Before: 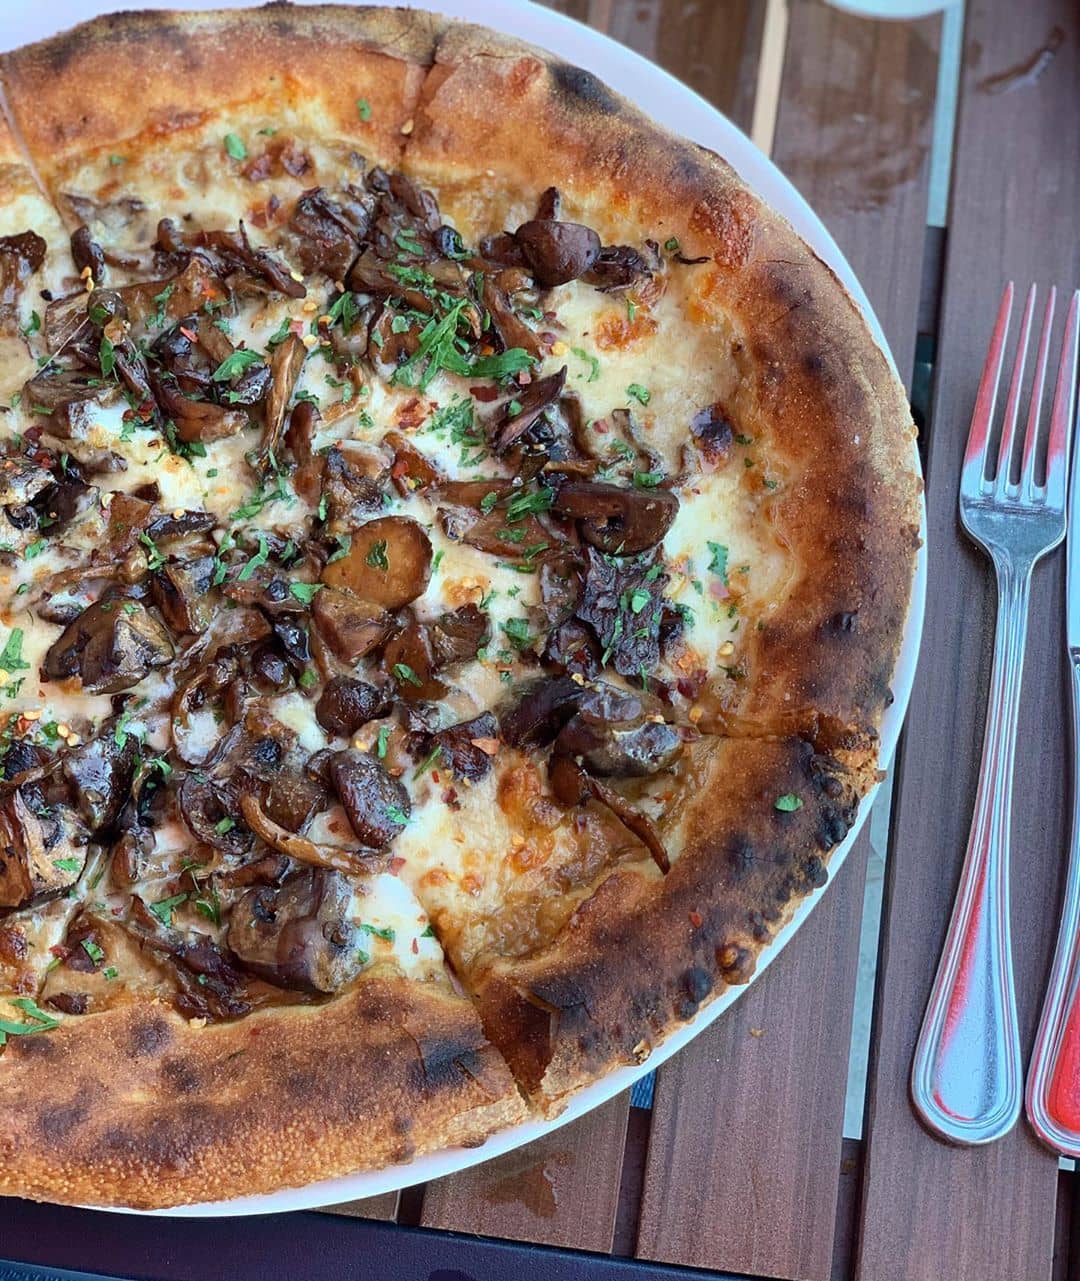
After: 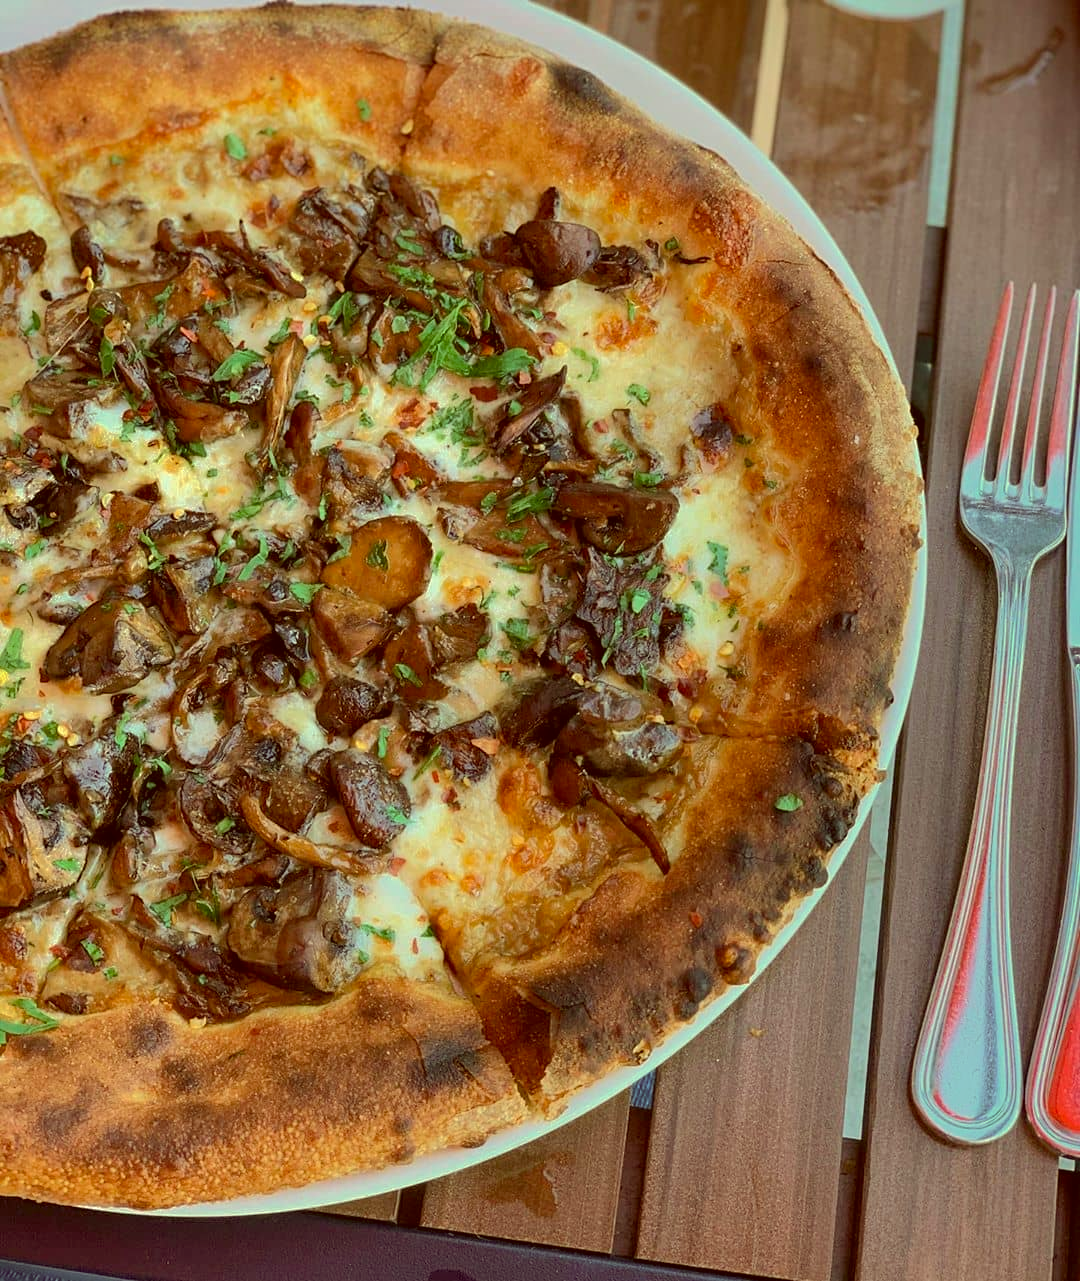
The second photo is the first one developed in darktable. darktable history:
white balance: red 1.045, blue 0.932
color correction: highlights a* -5.3, highlights b* 9.8, shadows a* 9.8, shadows b* 24.26
shadows and highlights: shadows 40, highlights -60
